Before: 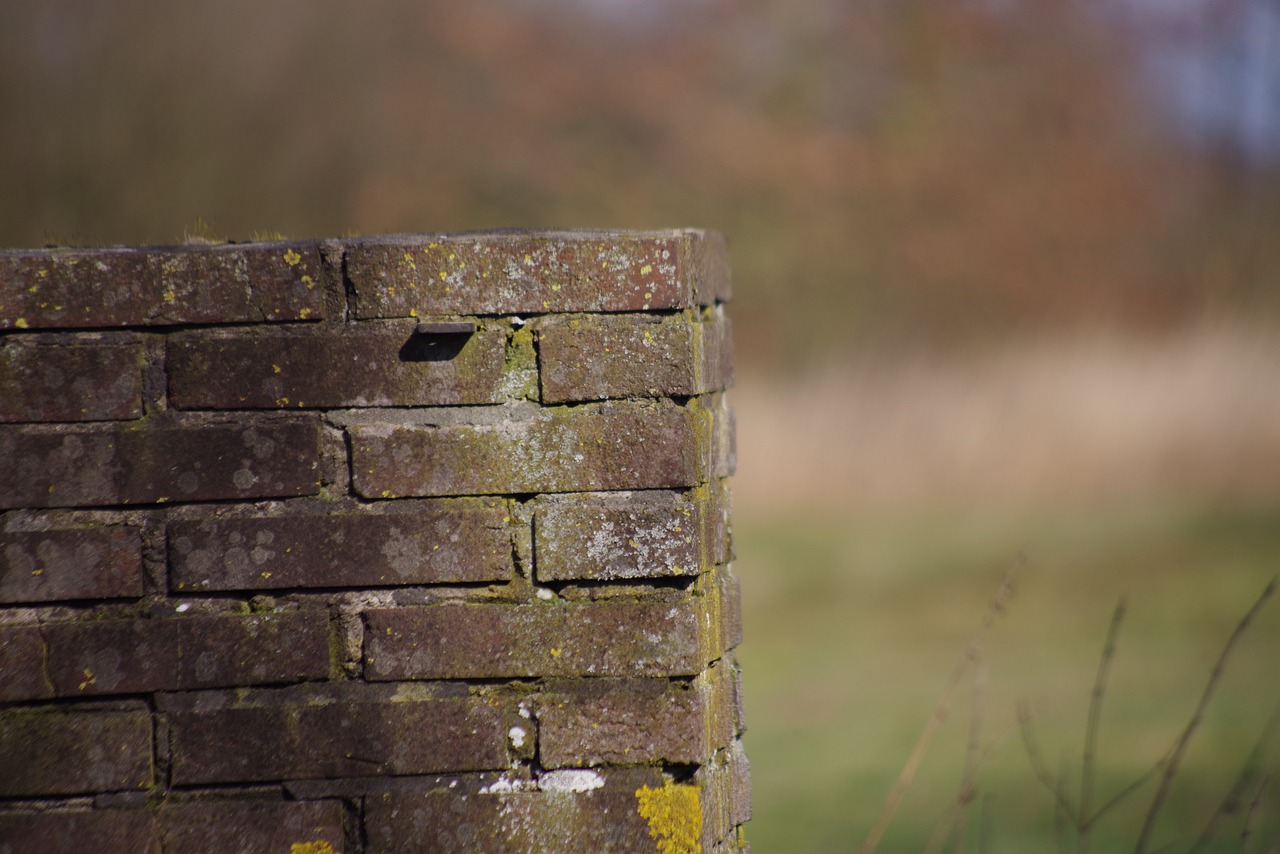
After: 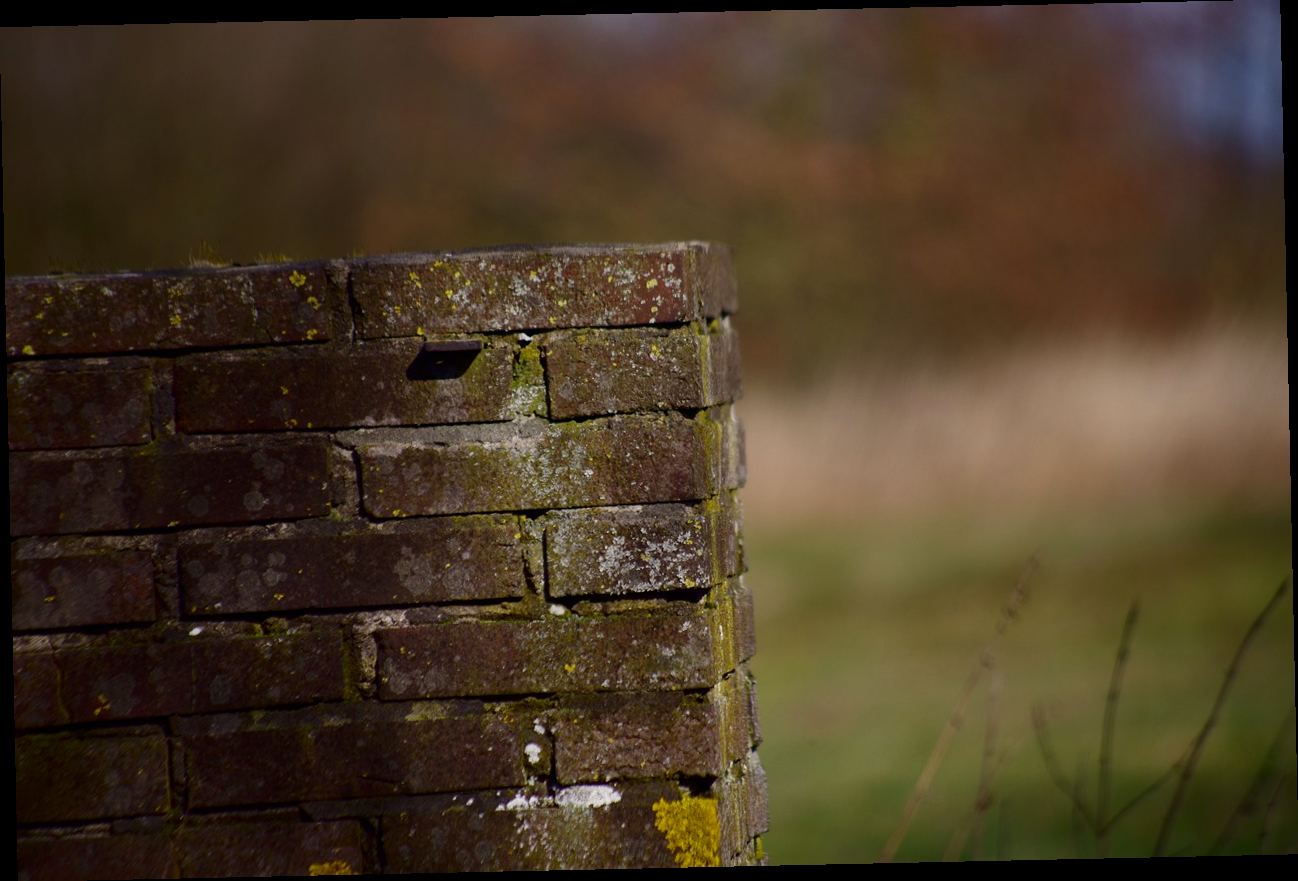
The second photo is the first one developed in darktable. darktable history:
rotate and perspective: rotation -1.24°, automatic cropping off
contrast brightness saturation: contrast 0.13, brightness -0.24, saturation 0.14
